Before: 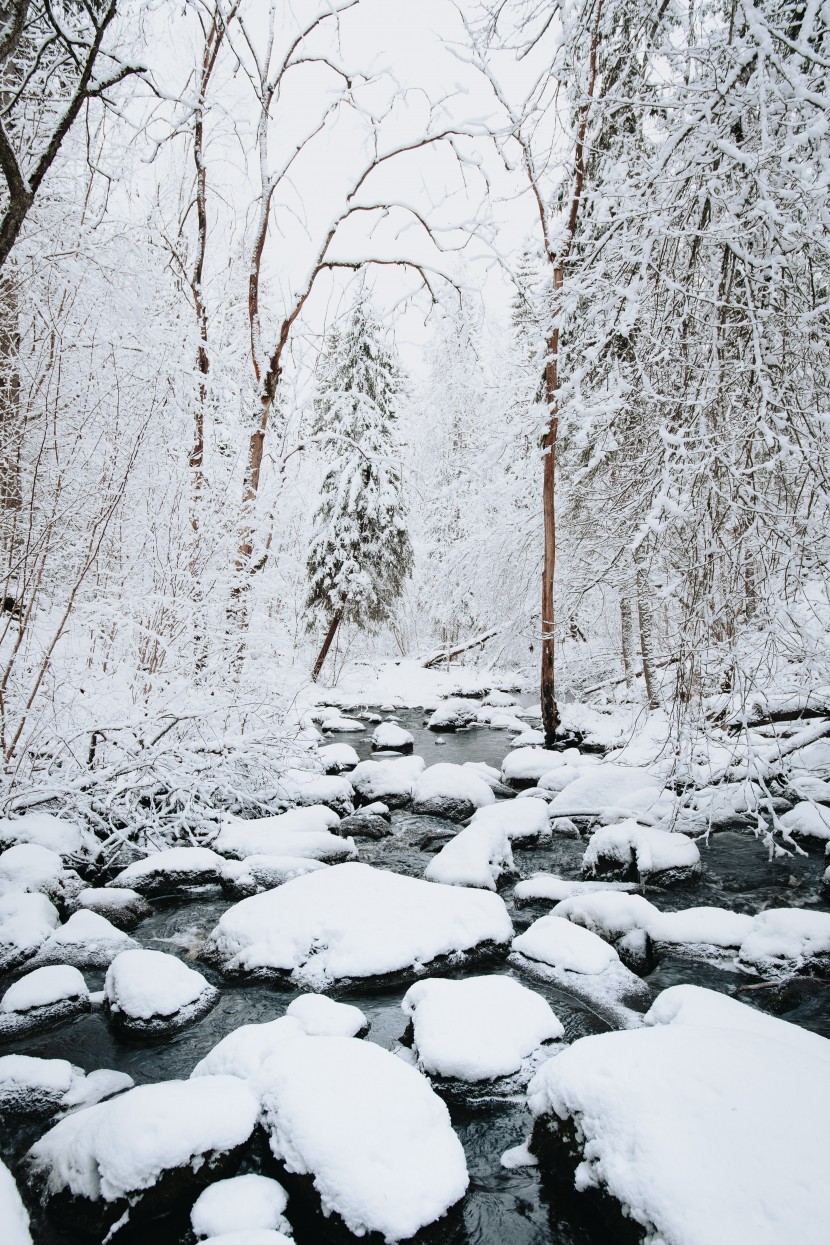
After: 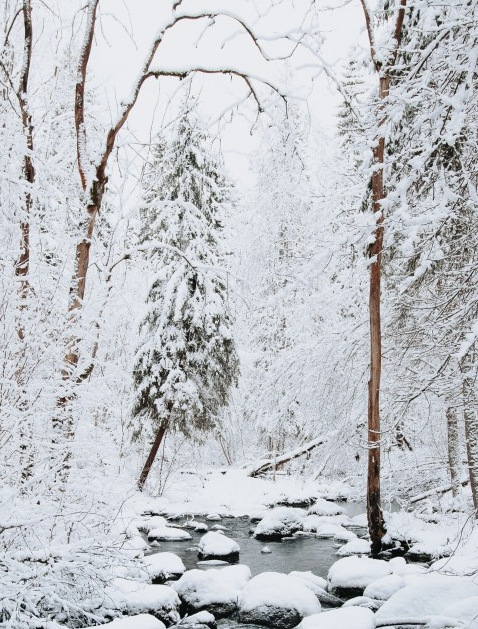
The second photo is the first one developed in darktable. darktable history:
crop: left 20.979%, top 15.369%, right 21.417%, bottom 34.069%
